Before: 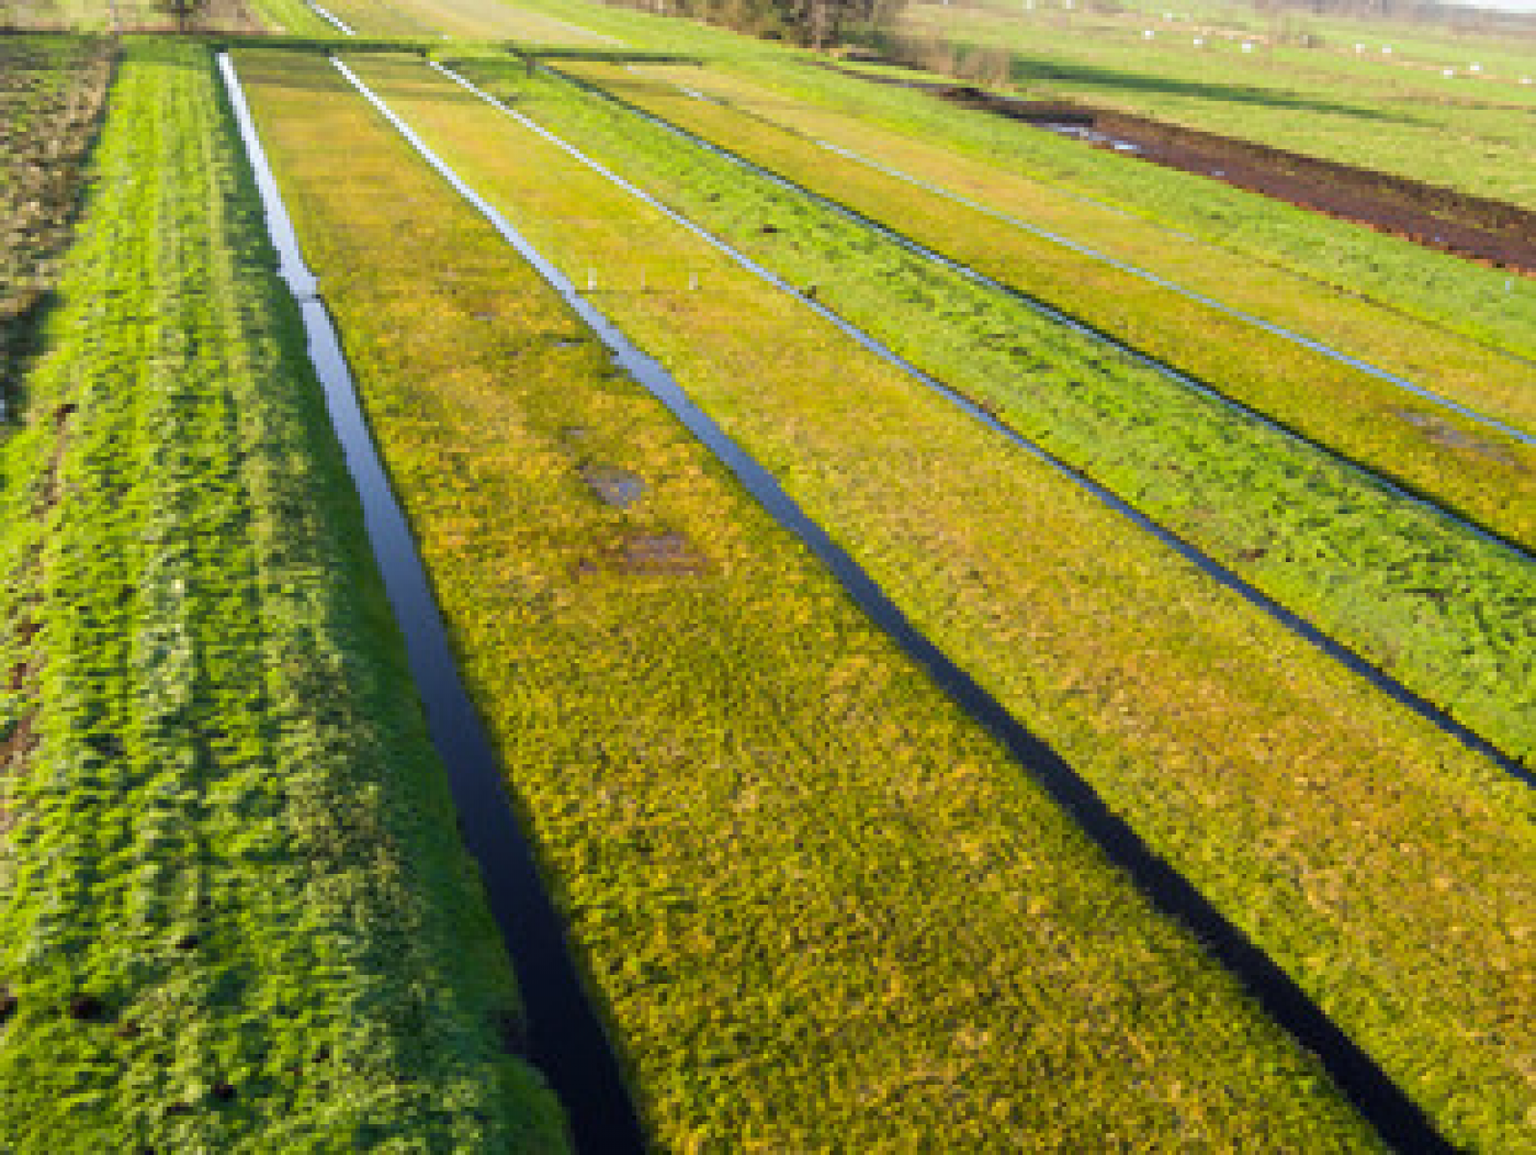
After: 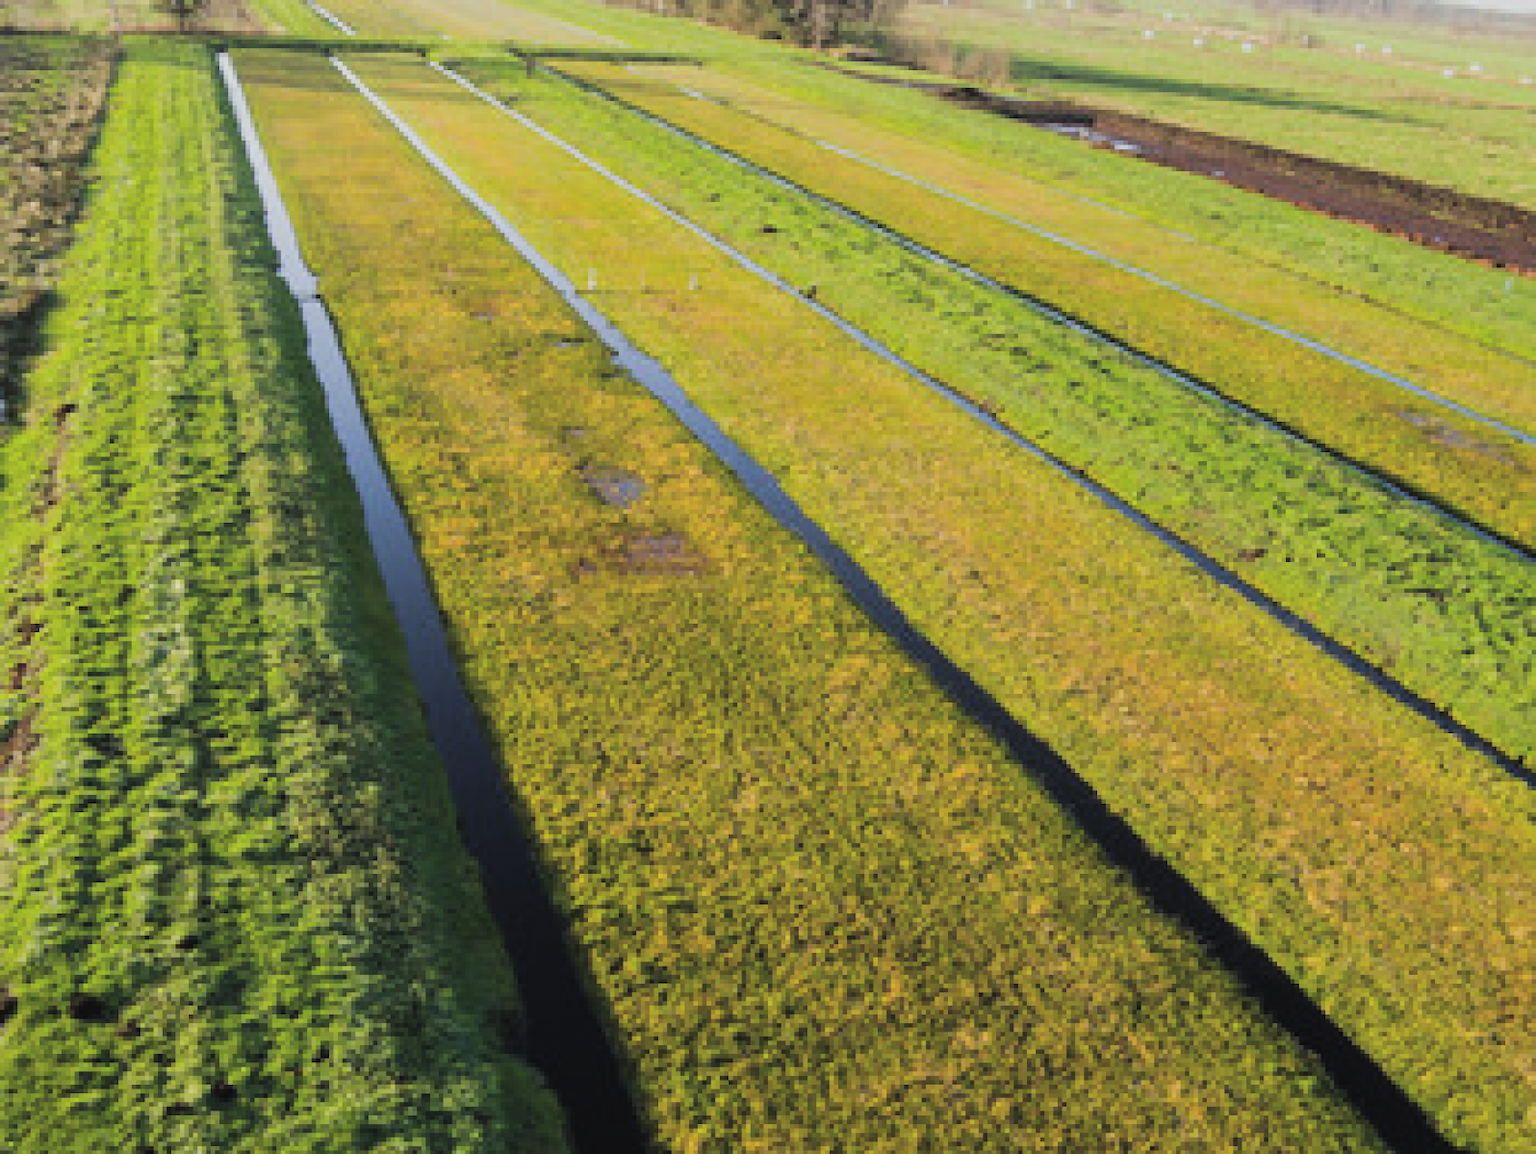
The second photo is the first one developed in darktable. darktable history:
filmic rgb: black relative exposure -5 EV, hardness 2.88, contrast 1.2, highlights saturation mix -30%
exposure: black level correction -0.025, exposure -0.117 EV, compensate highlight preservation false
